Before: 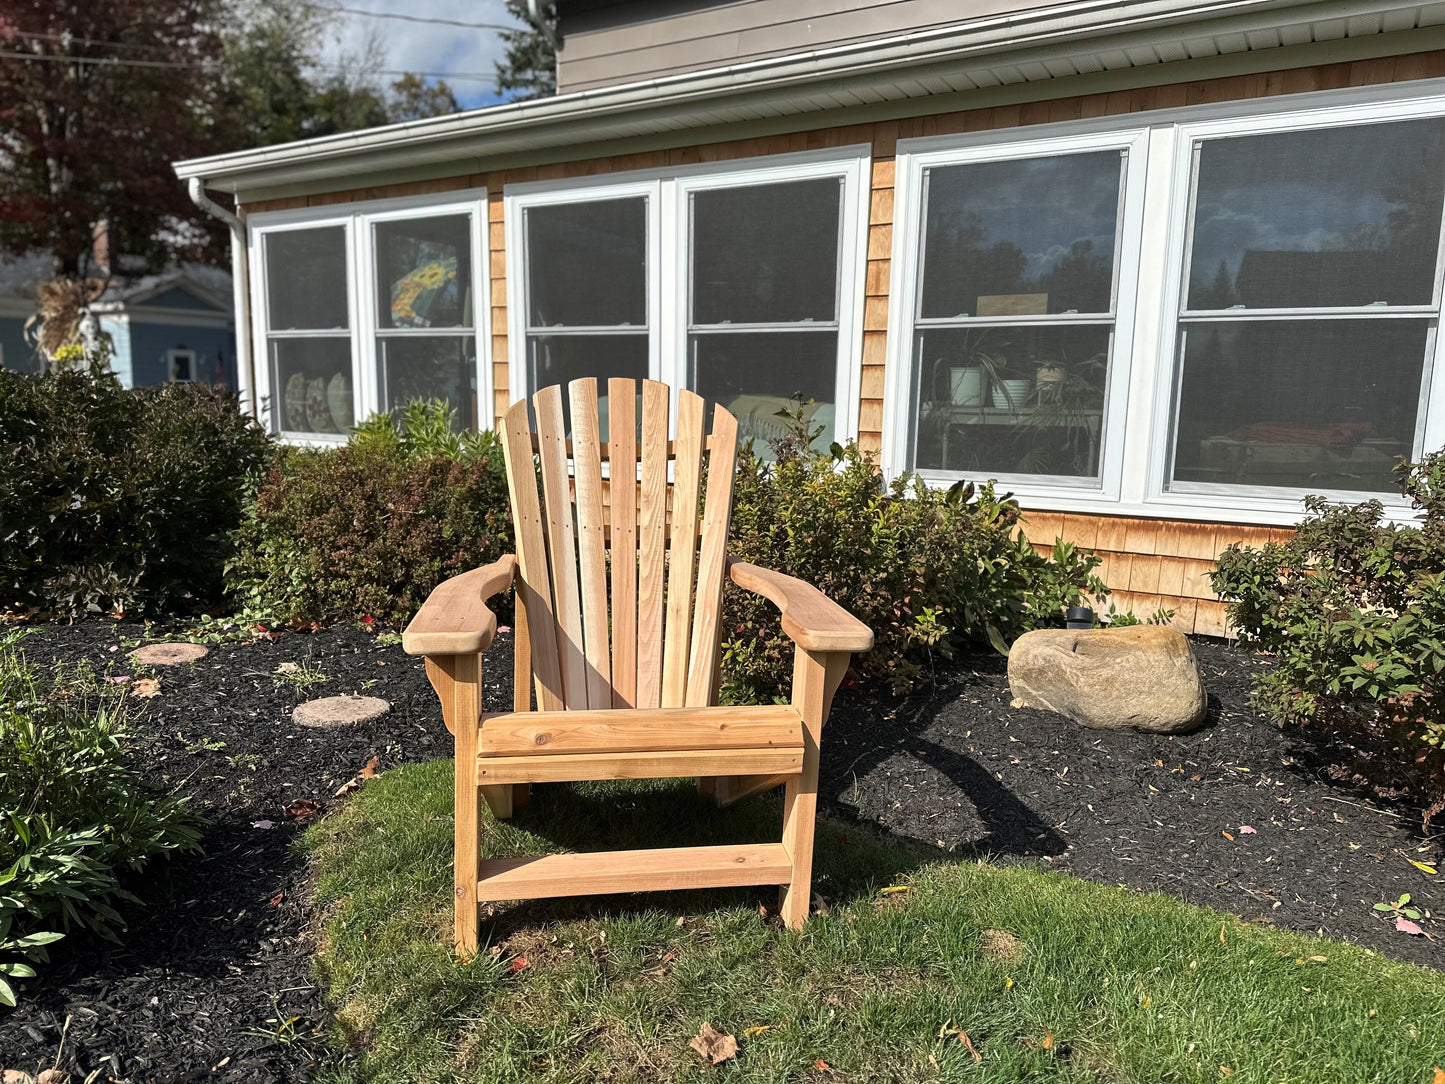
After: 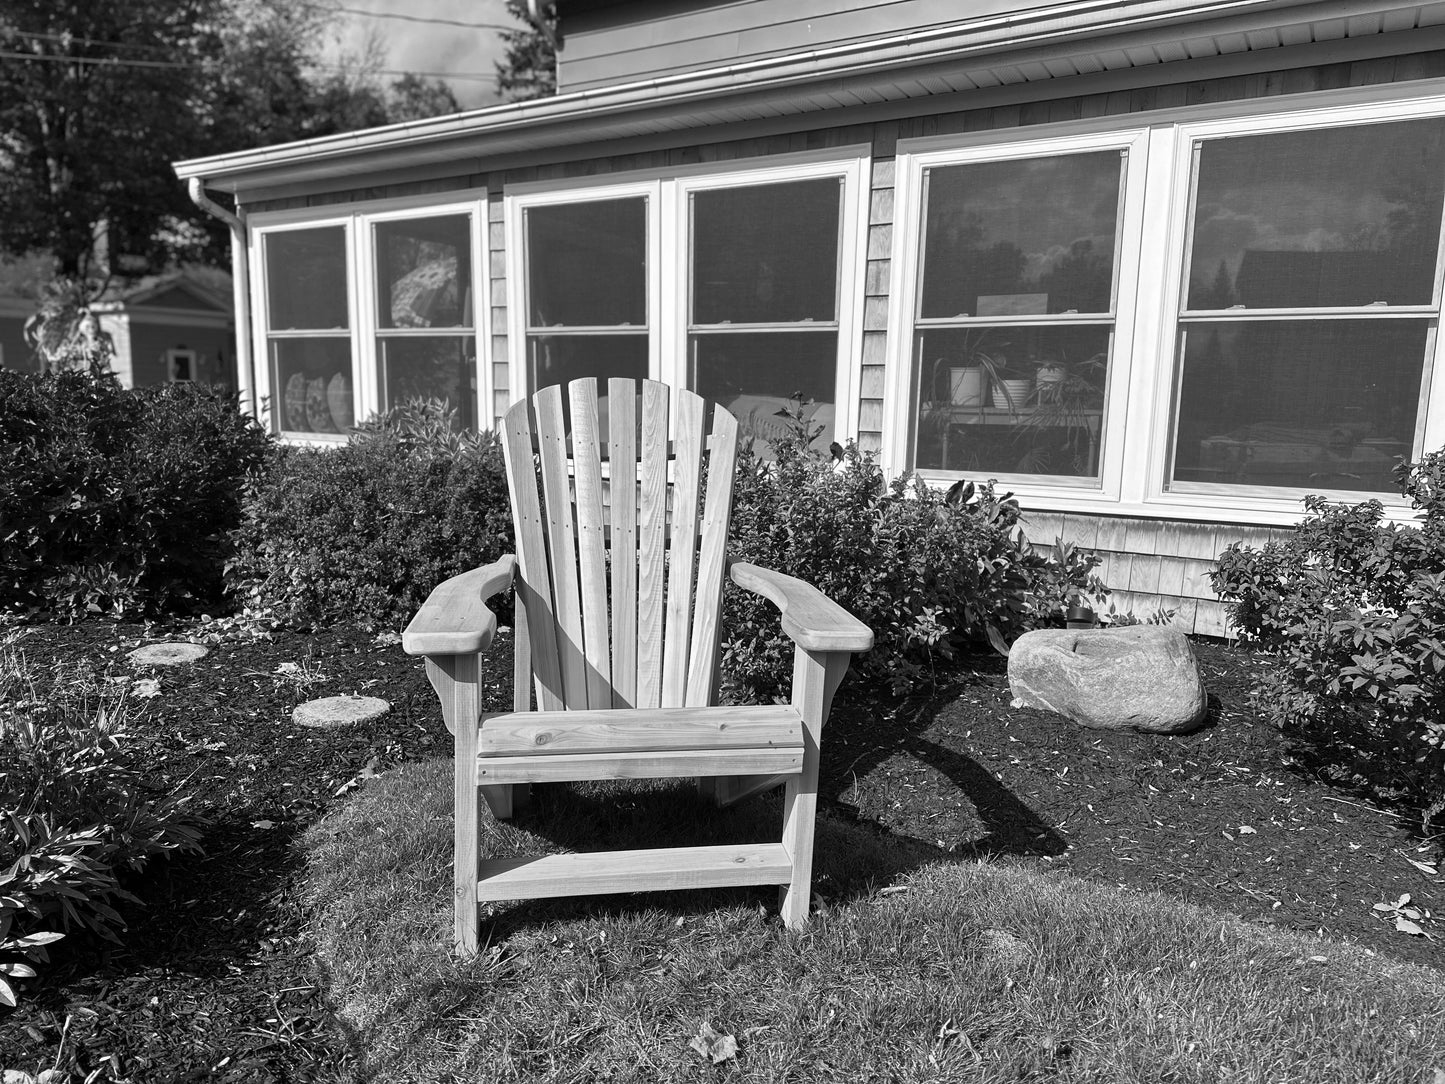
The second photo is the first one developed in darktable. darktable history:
color correction: highlights a* -4.28, highlights b* 6.53
monochrome: on, module defaults
